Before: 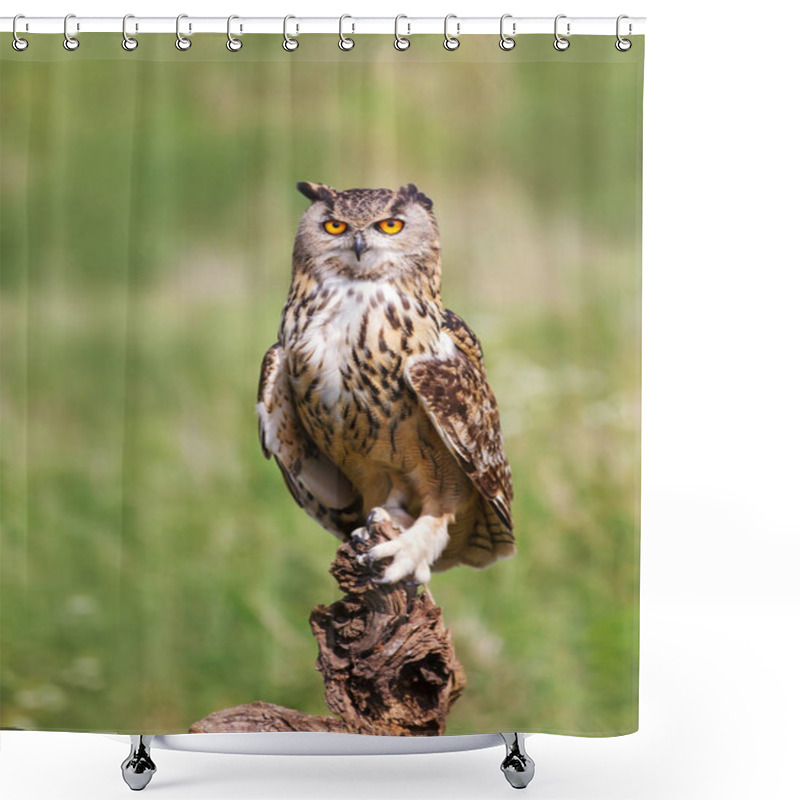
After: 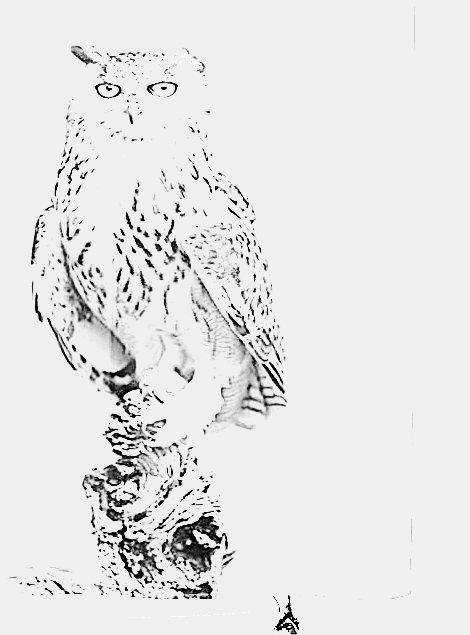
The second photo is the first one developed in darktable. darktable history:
color zones: curves: ch0 [(0, 0.613) (0.01, 0.613) (0.245, 0.448) (0.498, 0.529) (0.642, 0.665) (0.879, 0.777) (0.99, 0.613)]; ch1 [(0, 0) (0.143, 0) (0.286, 0) (0.429, 0) (0.571, 0) (0.714, 0) (0.857, 0)]
crop and rotate: left 28.454%, top 17.168%, right 12.78%, bottom 3.448%
exposure: black level correction 0, exposure 3.913 EV, compensate exposure bias true, compensate highlight preservation false
sharpen: amount 1.983
tone curve: curves: ch0 [(0, 0) (0.239, 0.248) (0.508, 0.606) (0.826, 0.855) (1, 0.945)]; ch1 [(0, 0) (0.401, 0.42) (0.442, 0.47) (0.492, 0.498) (0.511, 0.516) (0.555, 0.586) (0.681, 0.739) (1, 1)]; ch2 [(0, 0) (0.411, 0.433) (0.5, 0.504) (0.545, 0.574) (1, 1)], color space Lab, linked channels, preserve colors none
filmic rgb: black relative exposure -6.39 EV, white relative exposure 2.43 EV, target white luminance 99.945%, hardness 5.29, latitude 0.592%, contrast 1.422, highlights saturation mix 2.9%
